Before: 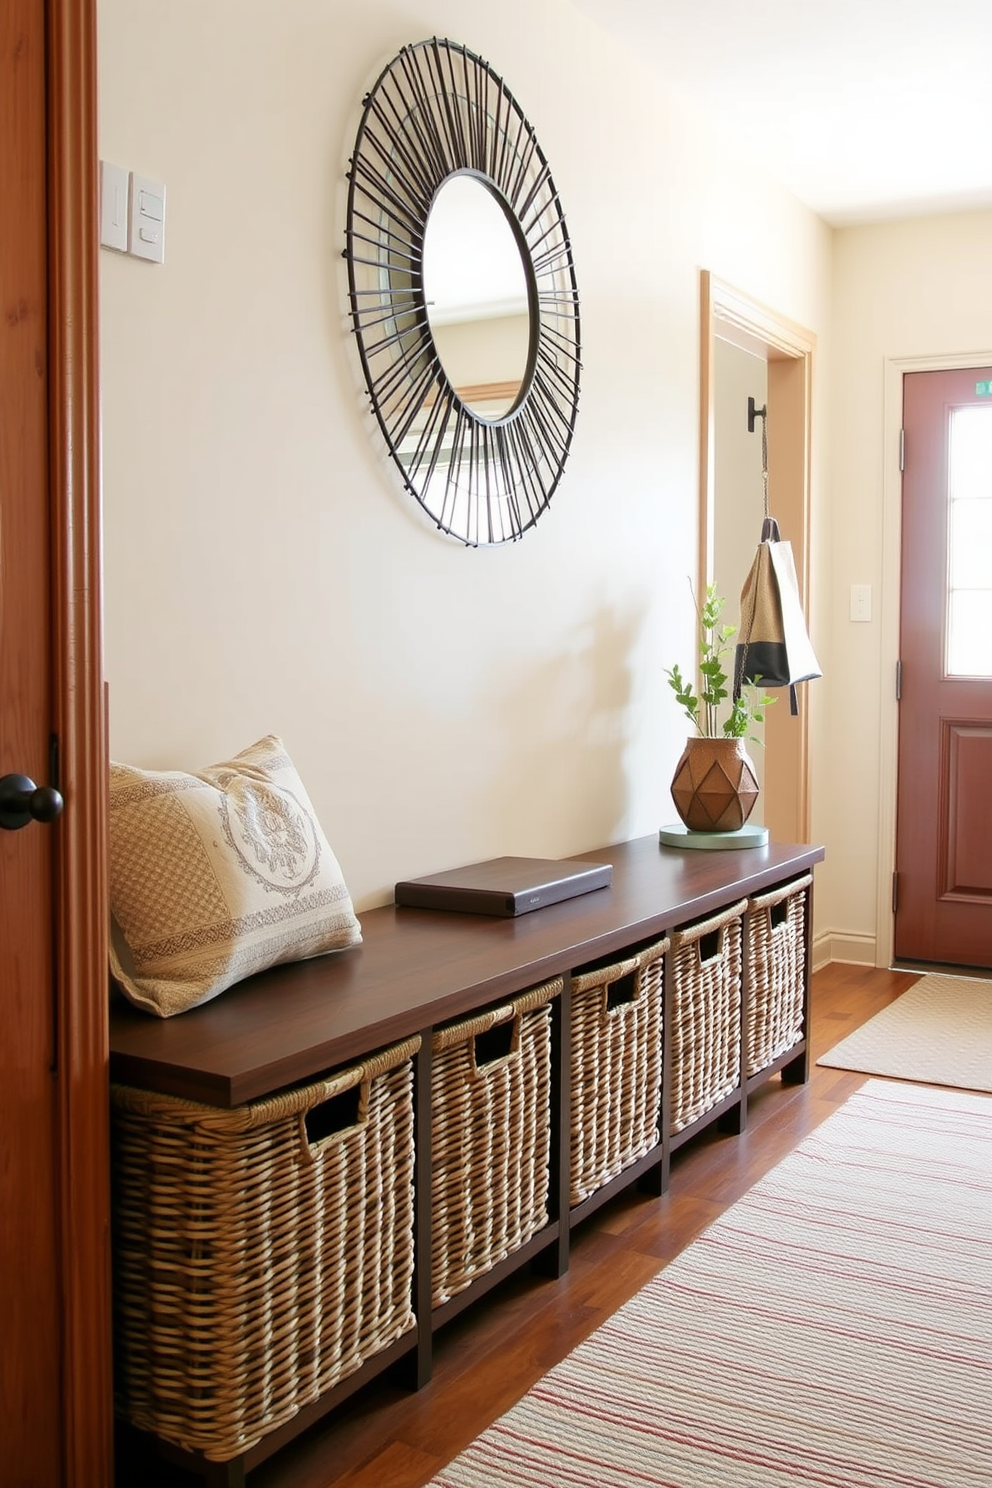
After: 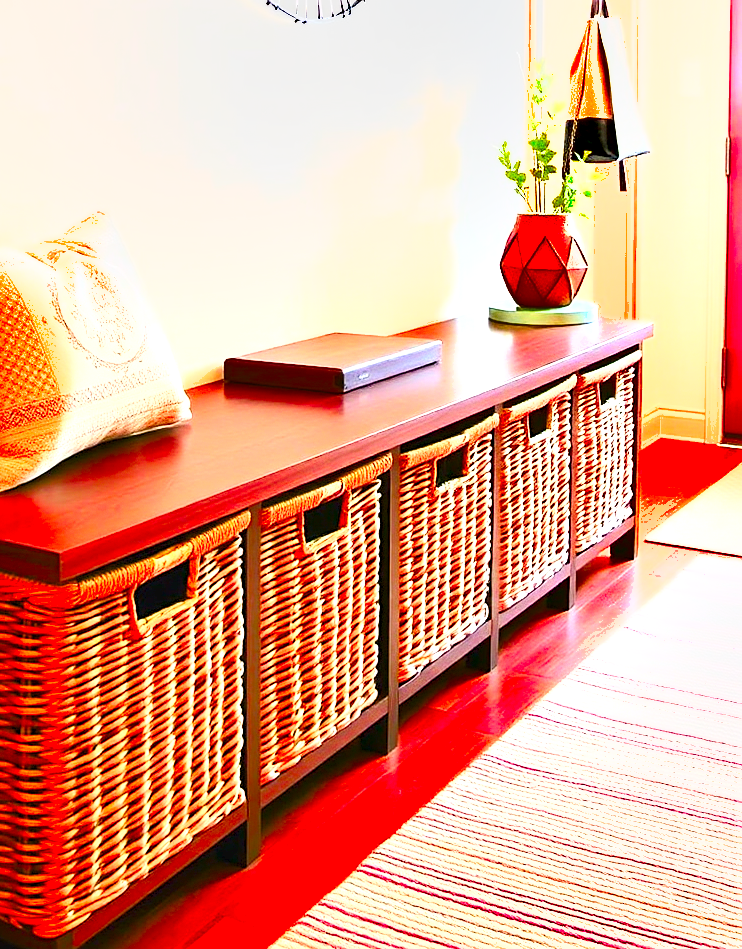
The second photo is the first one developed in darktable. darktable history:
color balance rgb: perceptual saturation grading › global saturation 23.801%, perceptual saturation grading › highlights -24.407%, perceptual saturation grading › mid-tones 24.59%, perceptual saturation grading › shadows 39.102%
sharpen: on, module defaults
shadows and highlights: shadows 12.6, white point adjustment 1.23, soften with gaussian
contrast brightness saturation: contrast 0.197, brightness 0.2, saturation 0.794
crop and rotate: left 17.299%, top 35.215%, right 7.848%, bottom 0.956%
color zones: curves: ch1 [(0.24, 0.629) (0.75, 0.5)]; ch2 [(0.255, 0.454) (0.745, 0.491)]
exposure: black level correction 0, exposure 1.474 EV, compensate highlight preservation false
